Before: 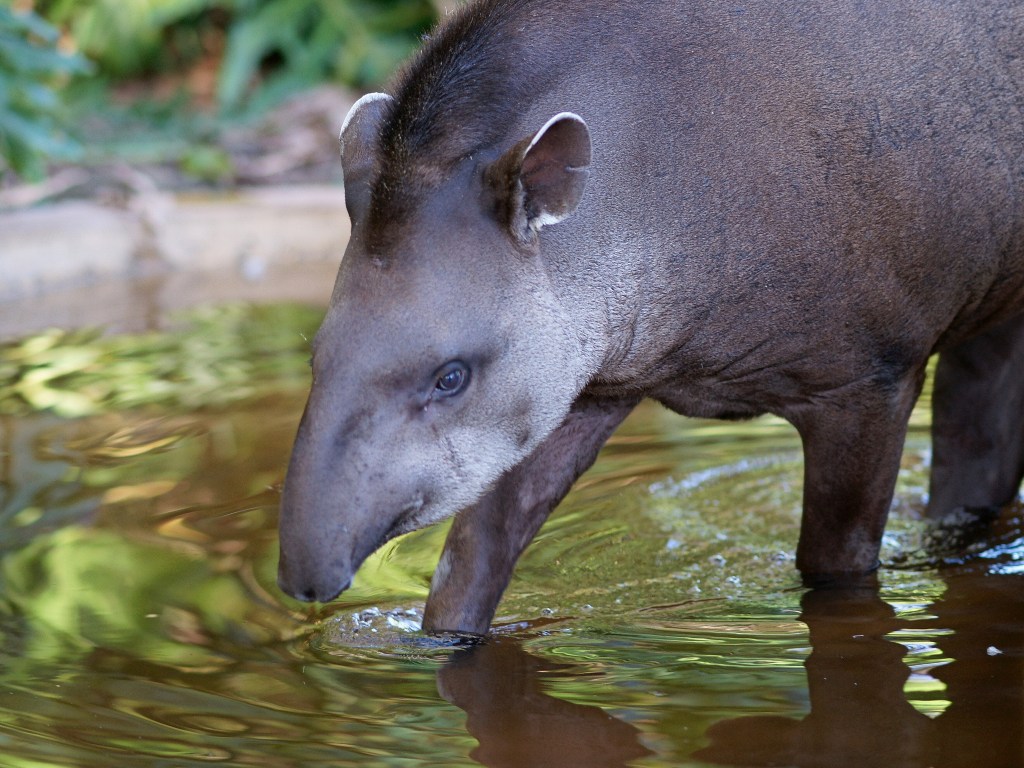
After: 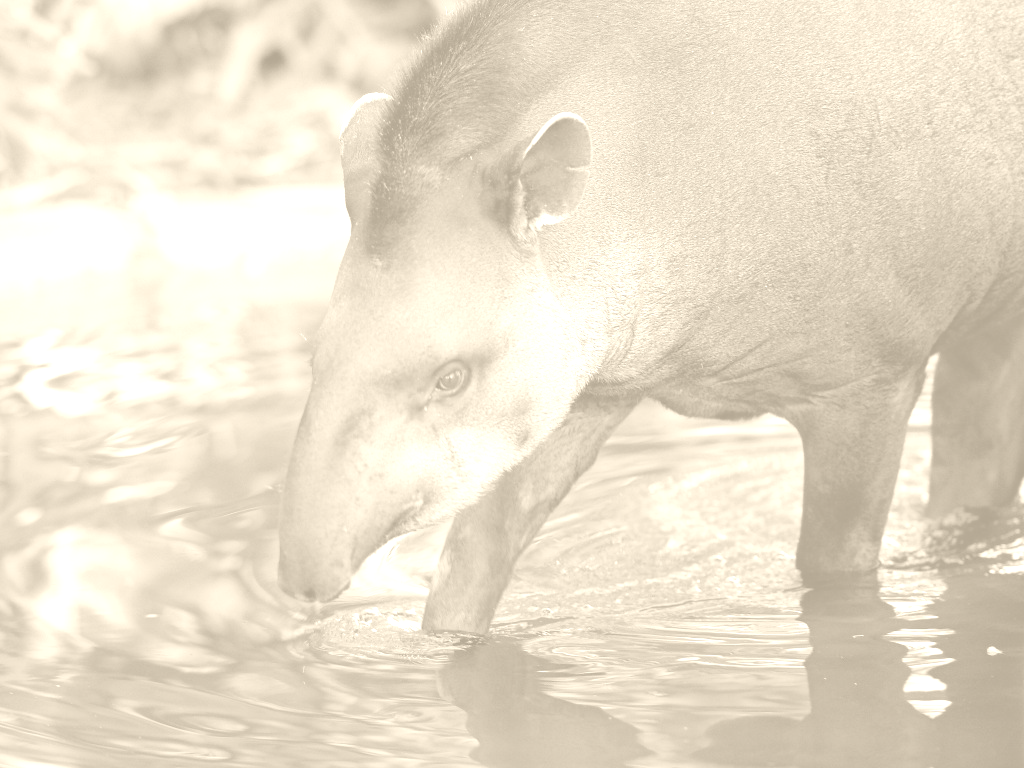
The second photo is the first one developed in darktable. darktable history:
colorize: hue 36°, saturation 71%, lightness 80.79%
